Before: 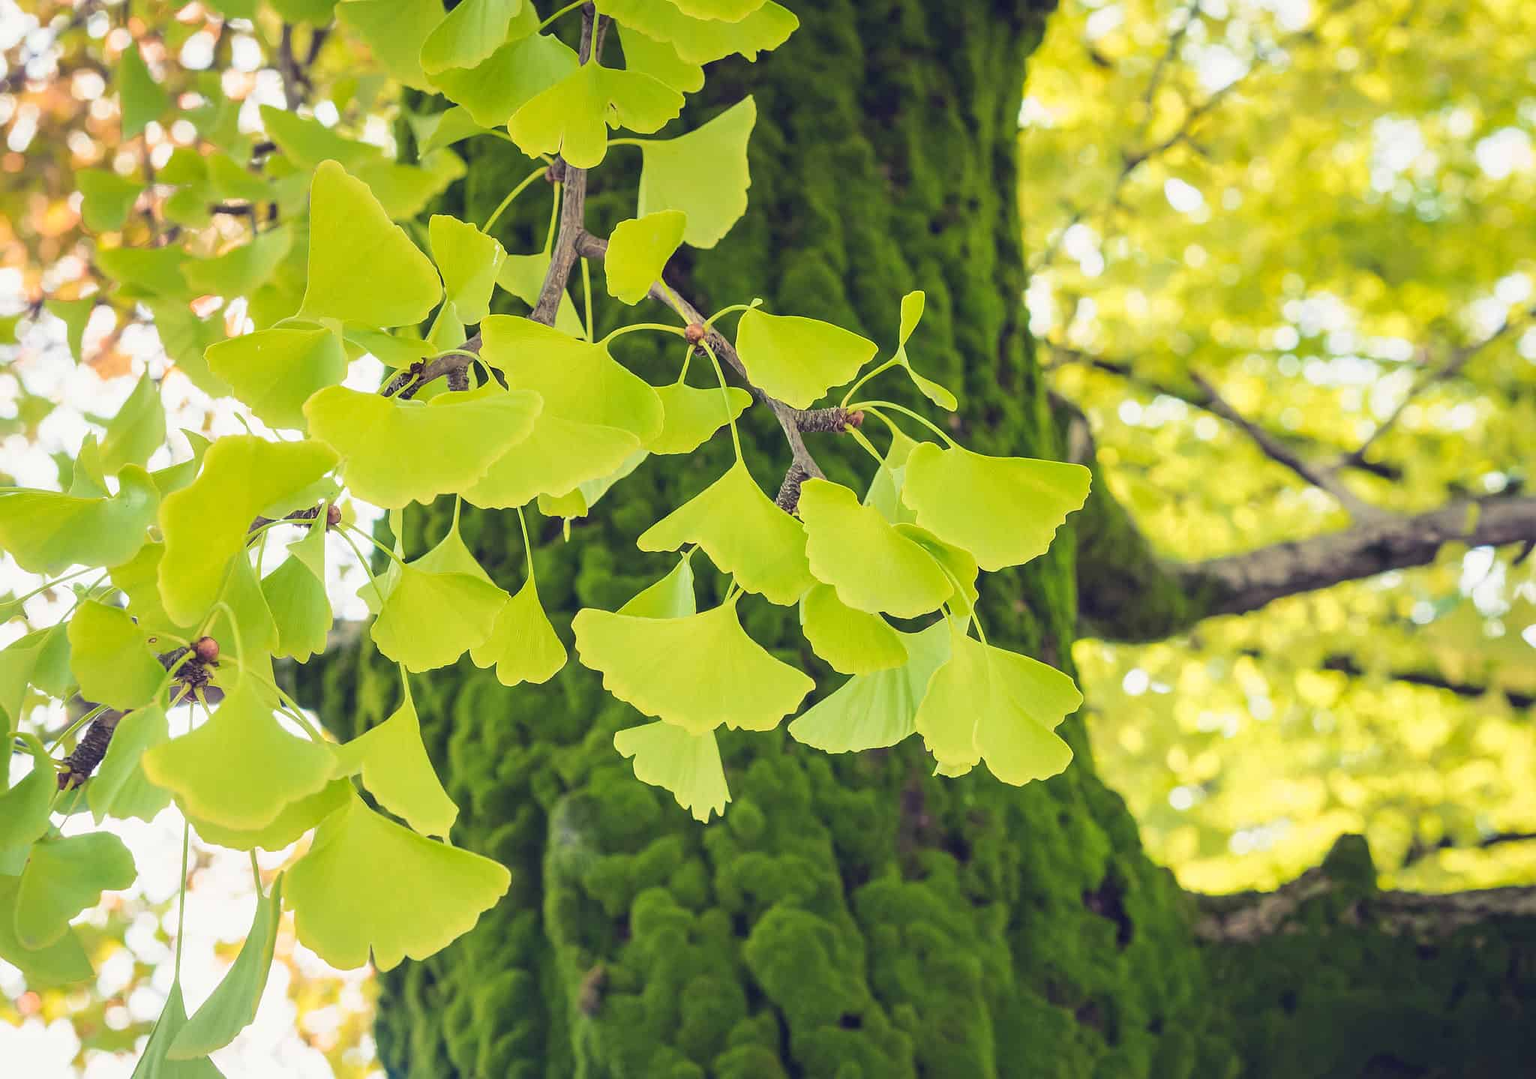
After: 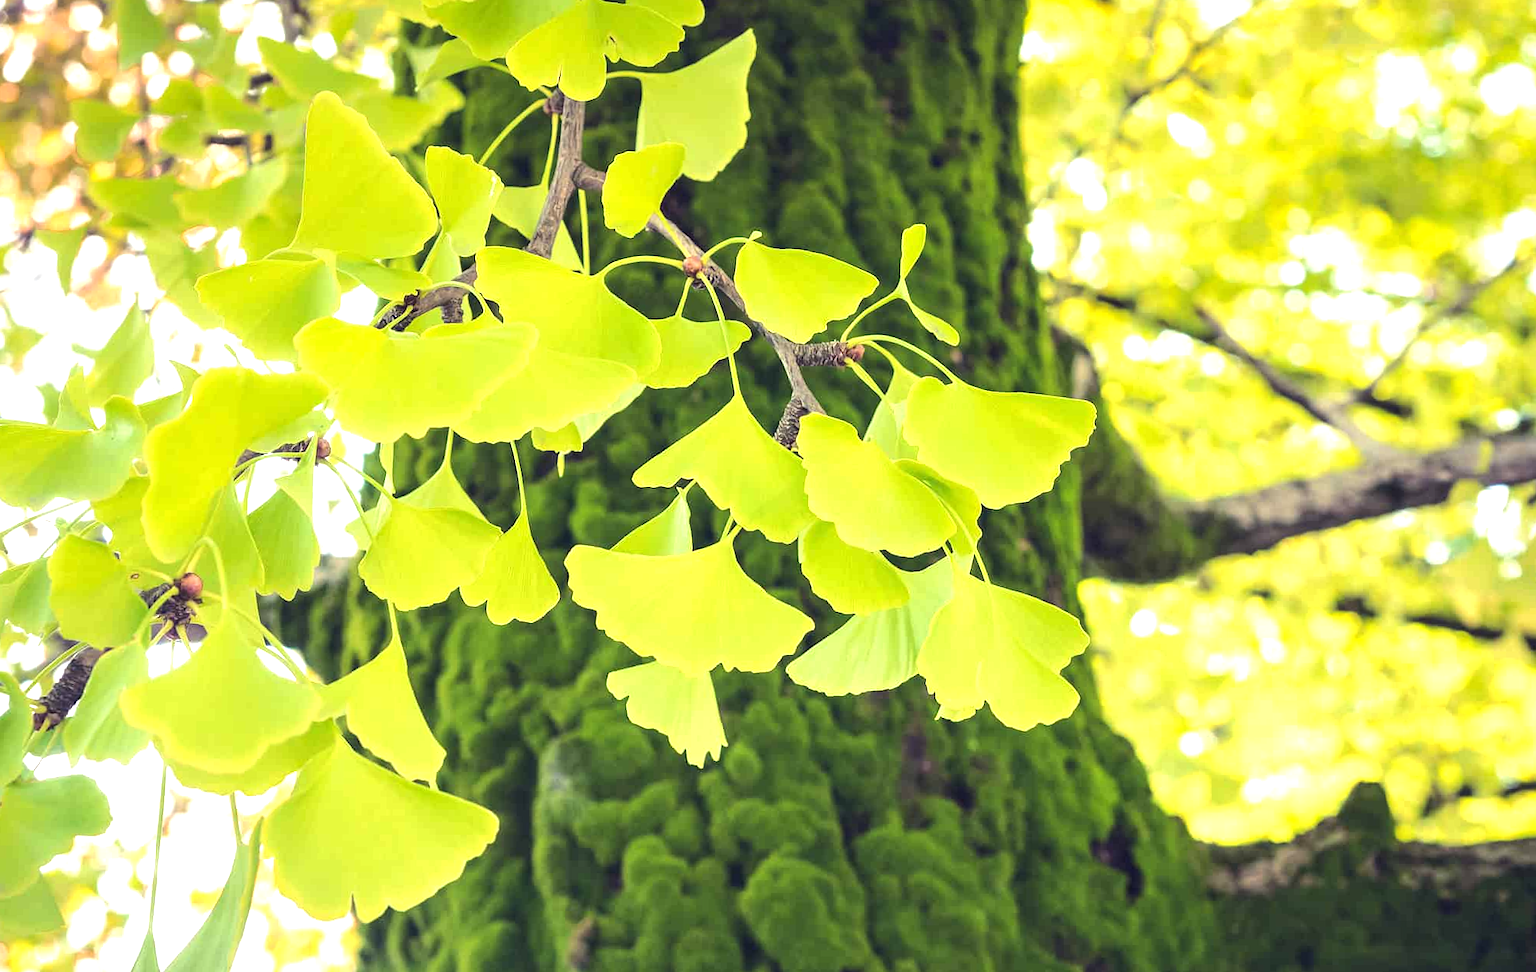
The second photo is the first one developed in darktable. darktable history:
crop and rotate: top 5.609%, bottom 5.609%
exposure: exposure 0.3 EV, compensate highlight preservation false
tone equalizer: -8 EV -0.417 EV, -7 EV -0.389 EV, -6 EV -0.333 EV, -5 EV -0.222 EV, -3 EV 0.222 EV, -2 EV 0.333 EV, -1 EV 0.389 EV, +0 EV 0.417 EV, edges refinement/feathering 500, mask exposure compensation -1.25 EV, preserve details no
rotate and perspective: rotation 0.226°, lens shift (vertical) -0.042, crop left 0.023, crop right 0.982, crop top 0.006, crop bottom 0.994
